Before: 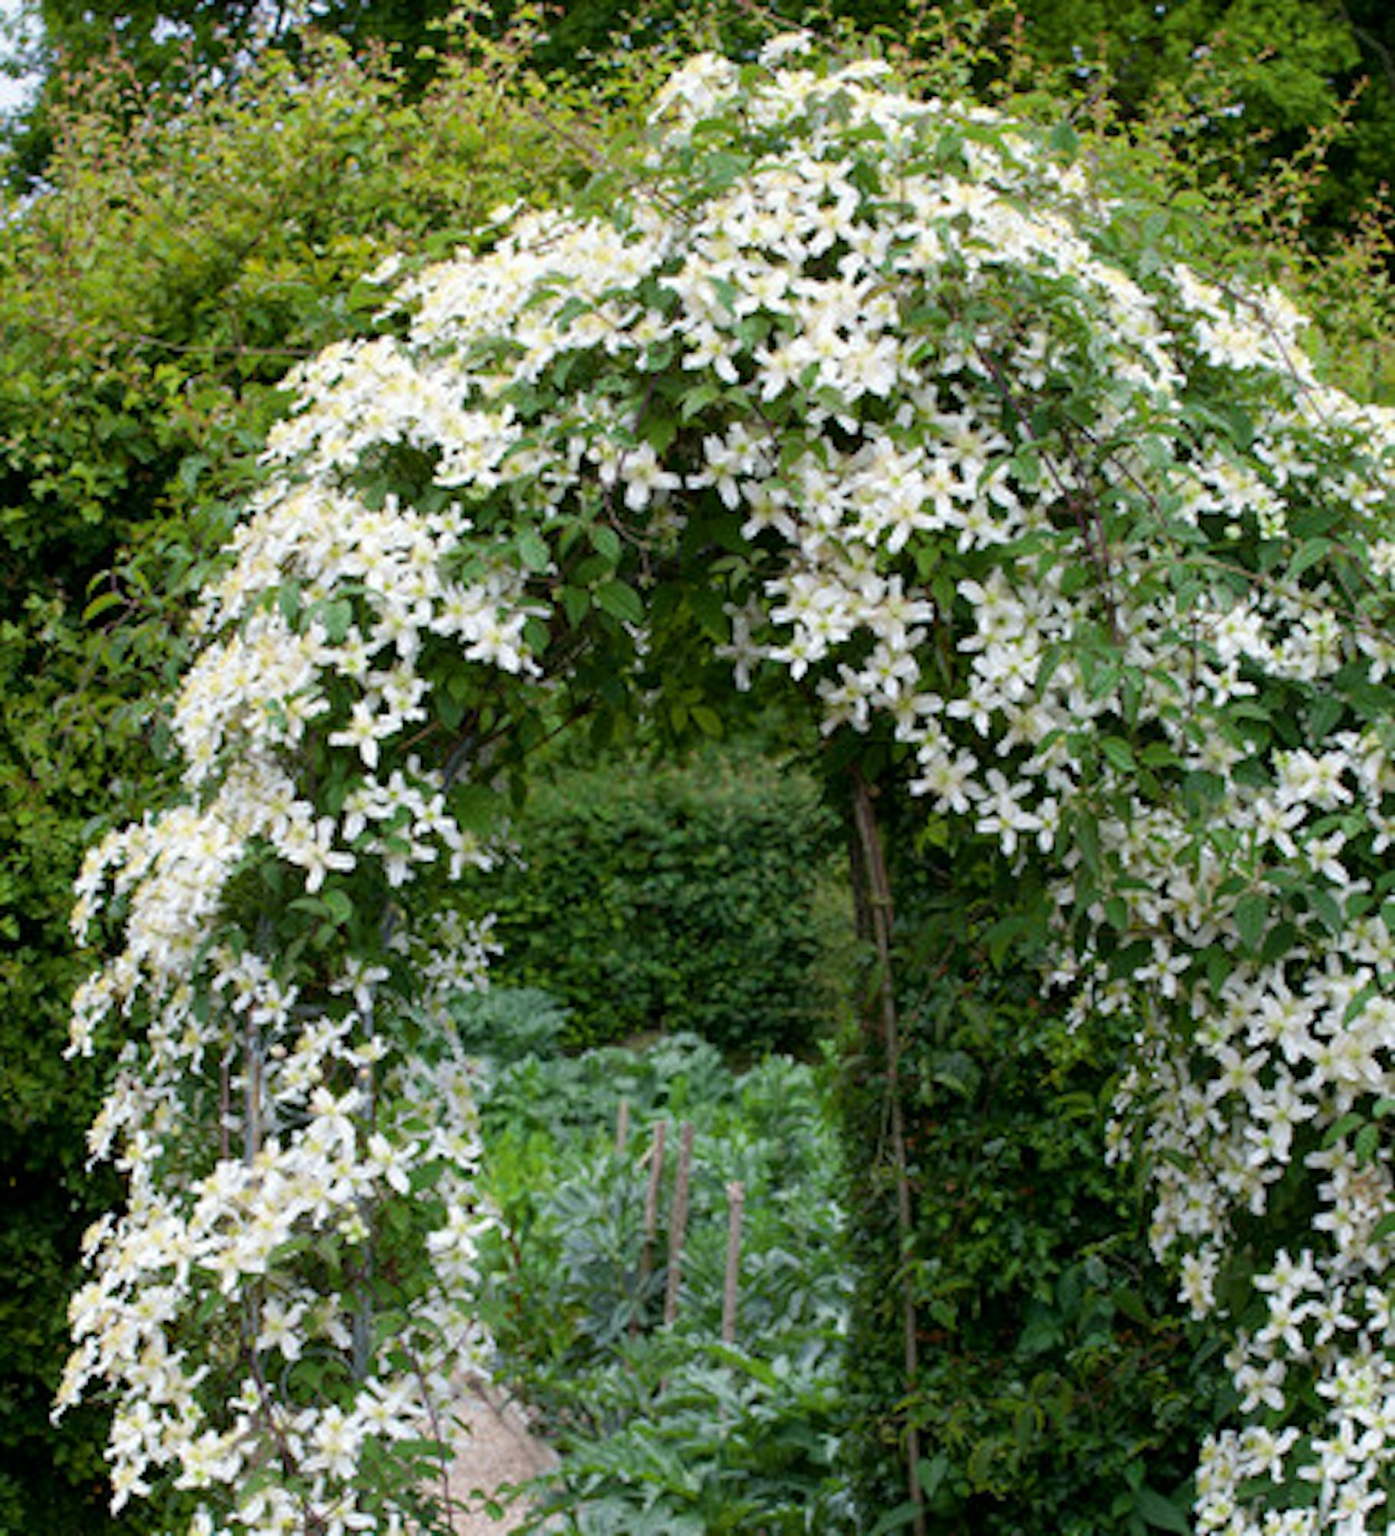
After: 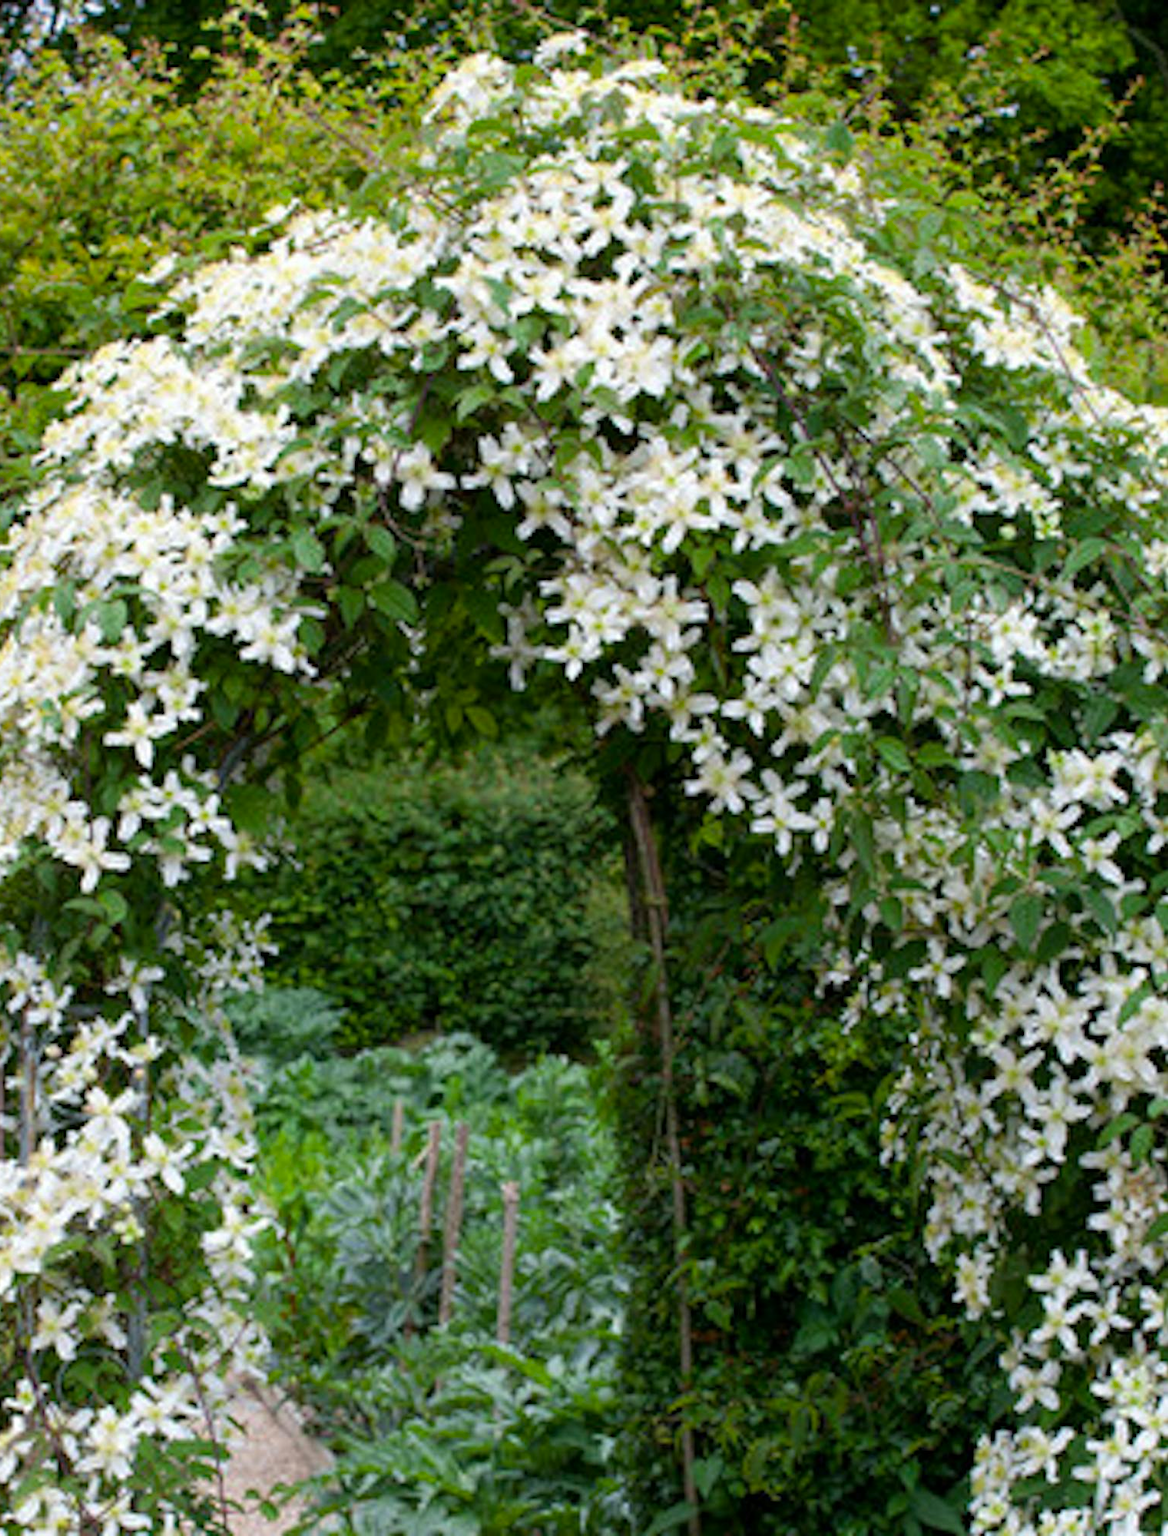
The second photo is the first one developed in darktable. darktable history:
crop: left 16.145%
color balance rgb: perceptual saturation grading › global saturation 10%
